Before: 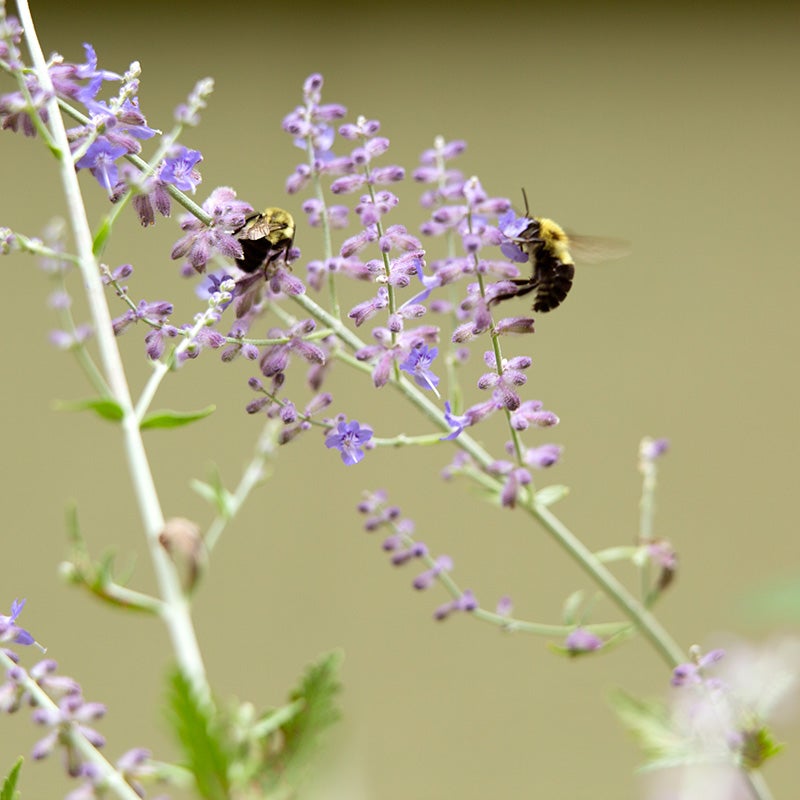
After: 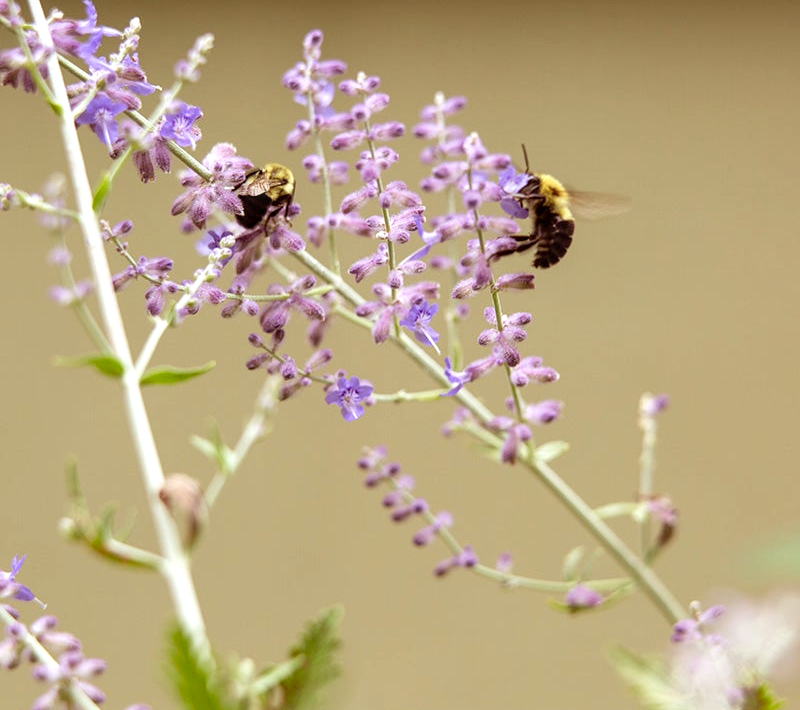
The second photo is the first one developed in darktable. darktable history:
local contrast: on, module defaults
crop and rotate: top 5.609%, bottom 5.609%
rgb levels: mode RGB, independent channels, levels [[0, 0.474, 1], [0, 0.5, 1], [0, 0.5, 1]]
